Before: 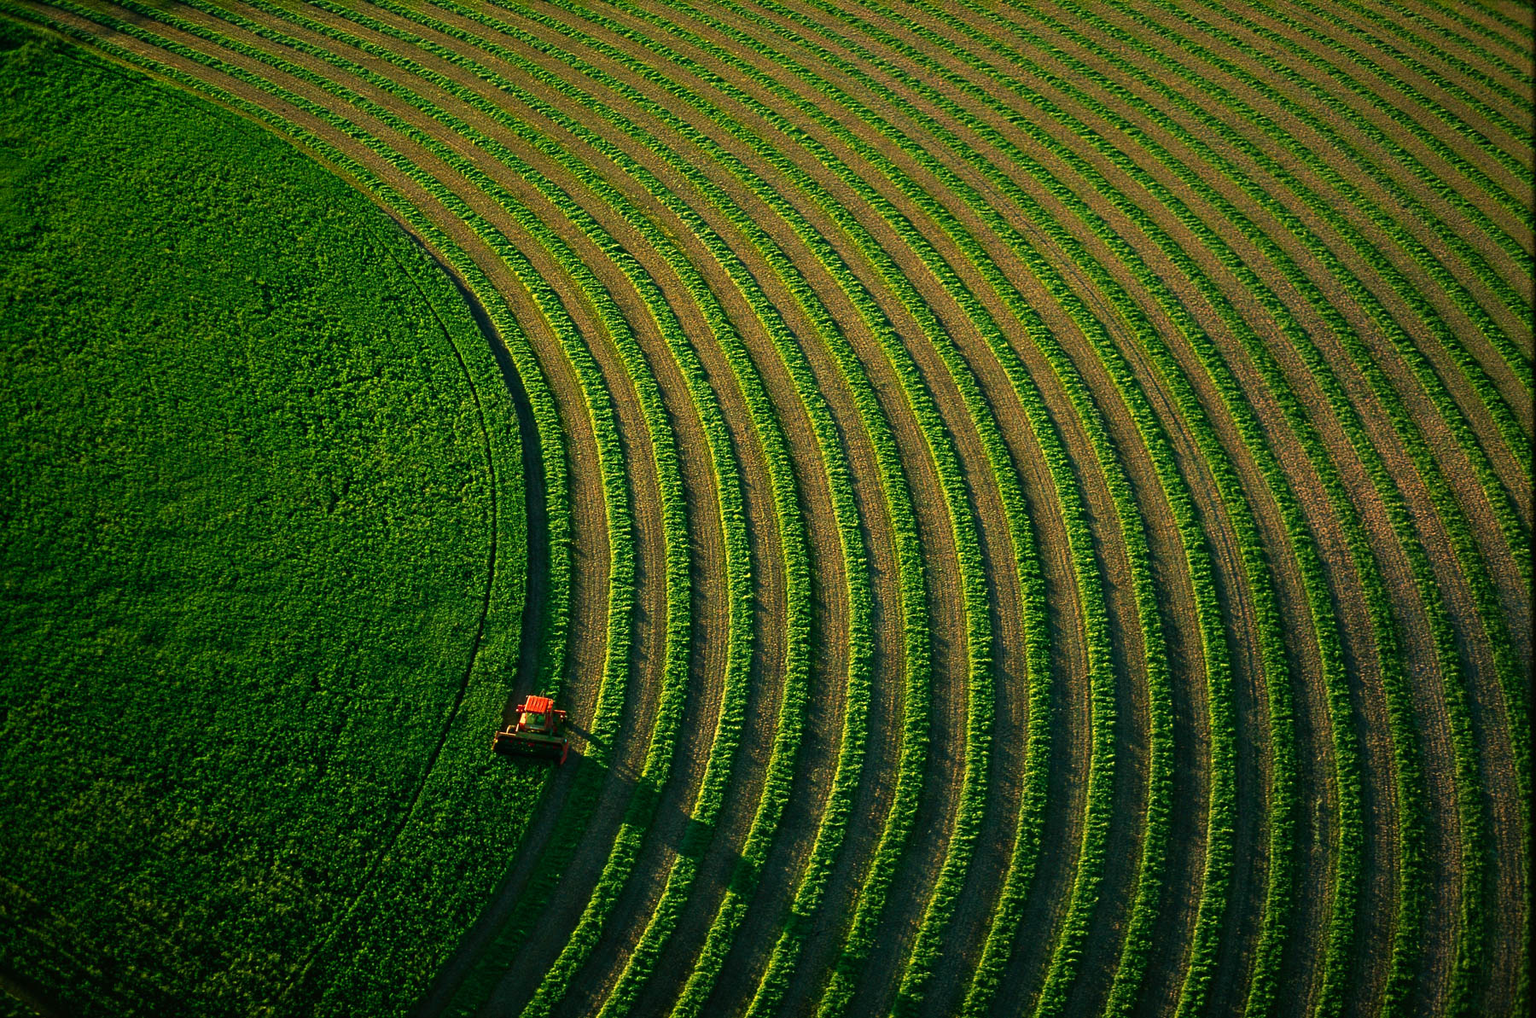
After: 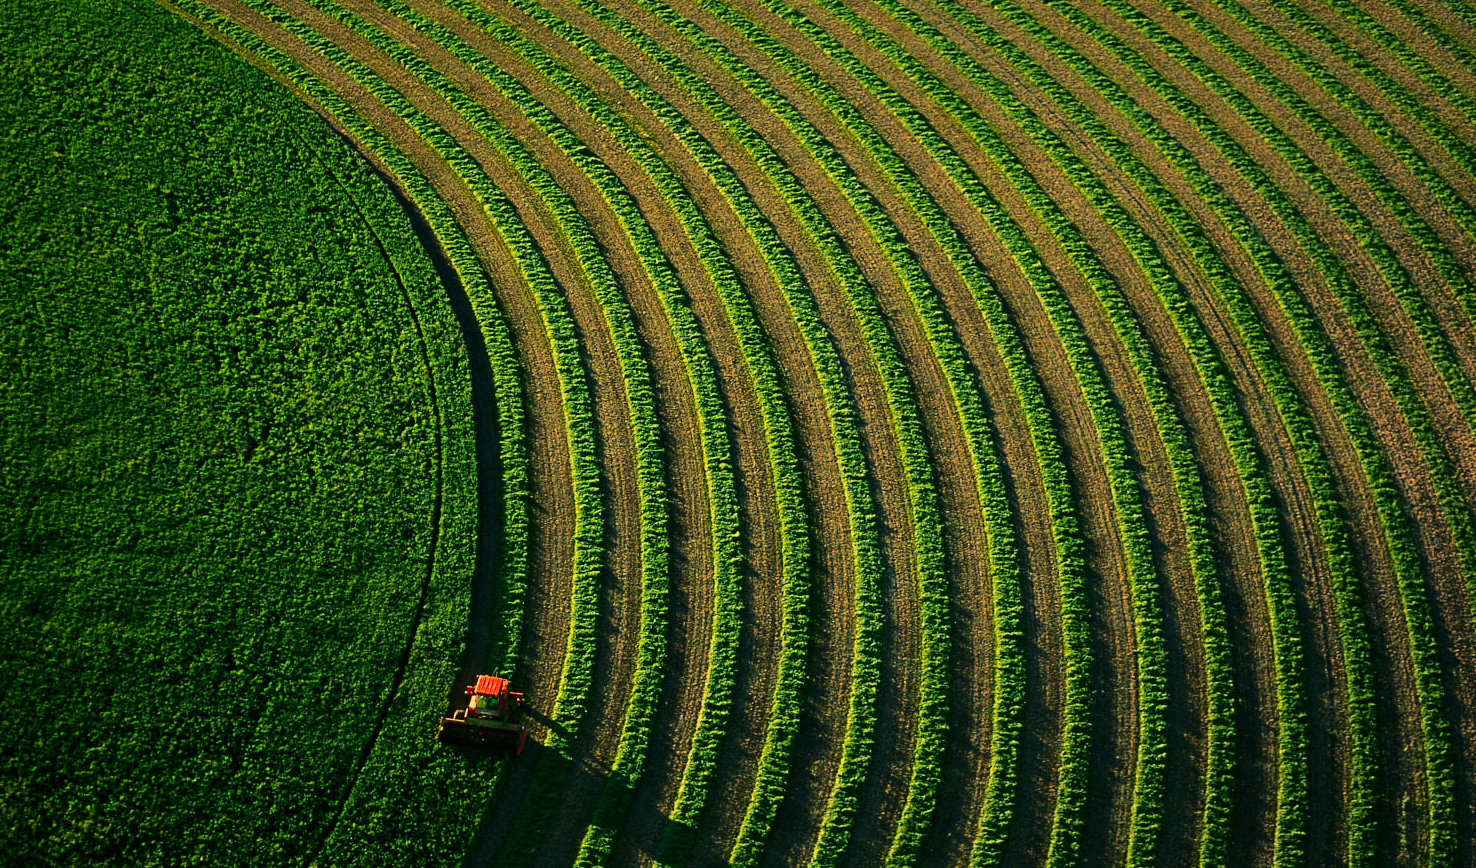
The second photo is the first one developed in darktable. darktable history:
exposure: black level correction 0, exposure -0.802 EV, compensate highlight preservation false
base curve: curves: ch0 [(0, 0) (0.028, 0.03) (0.121, 0.232) (0.46, 0.748) (0.859, 0.968) (1, 1)]
crop: left 7.8%, top 11.744%, right 10.18%, bottom 15.46%
